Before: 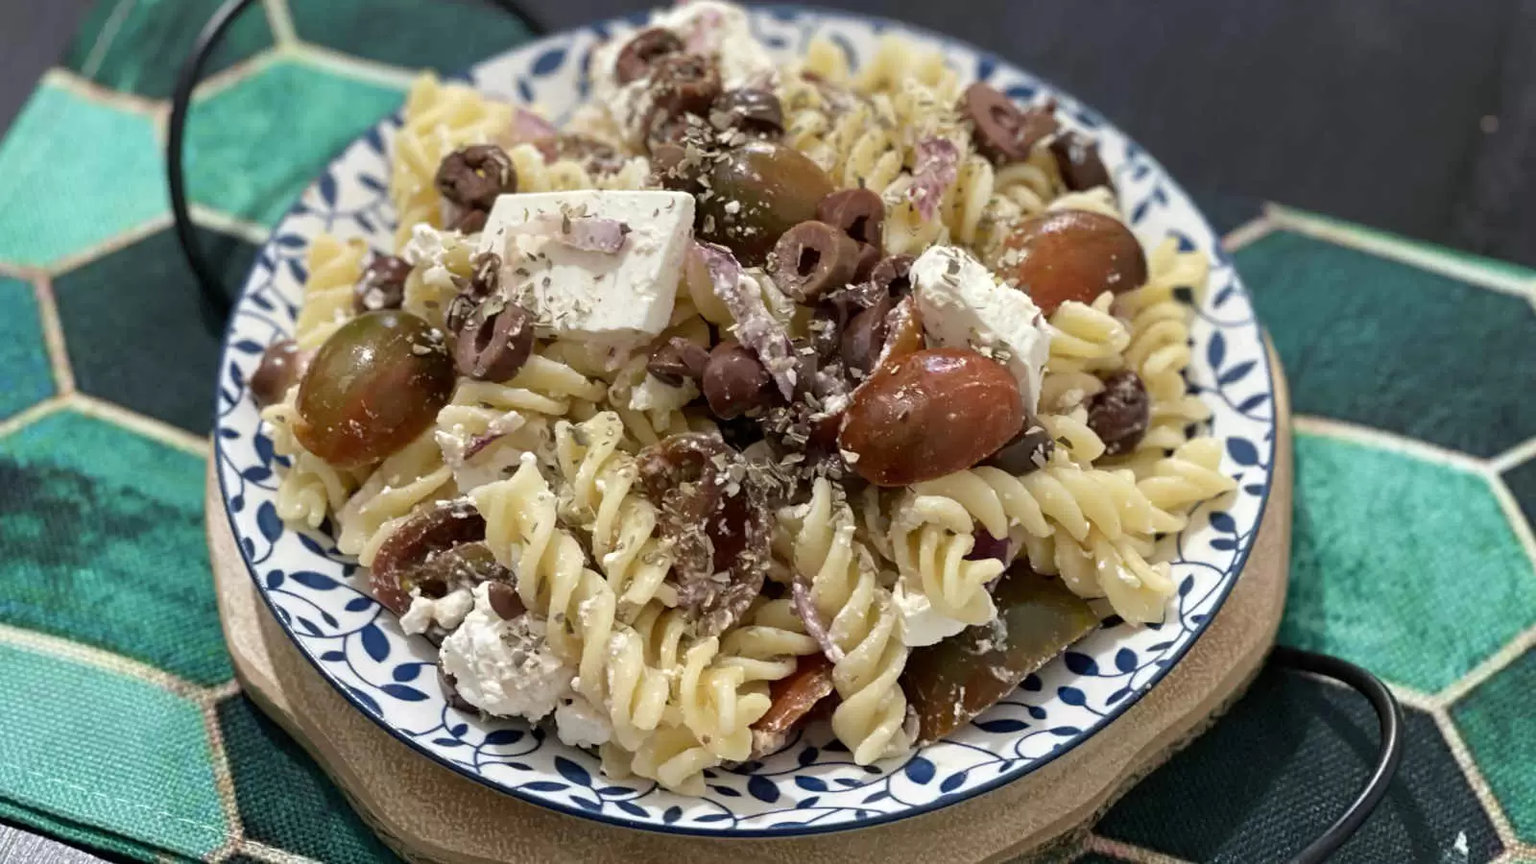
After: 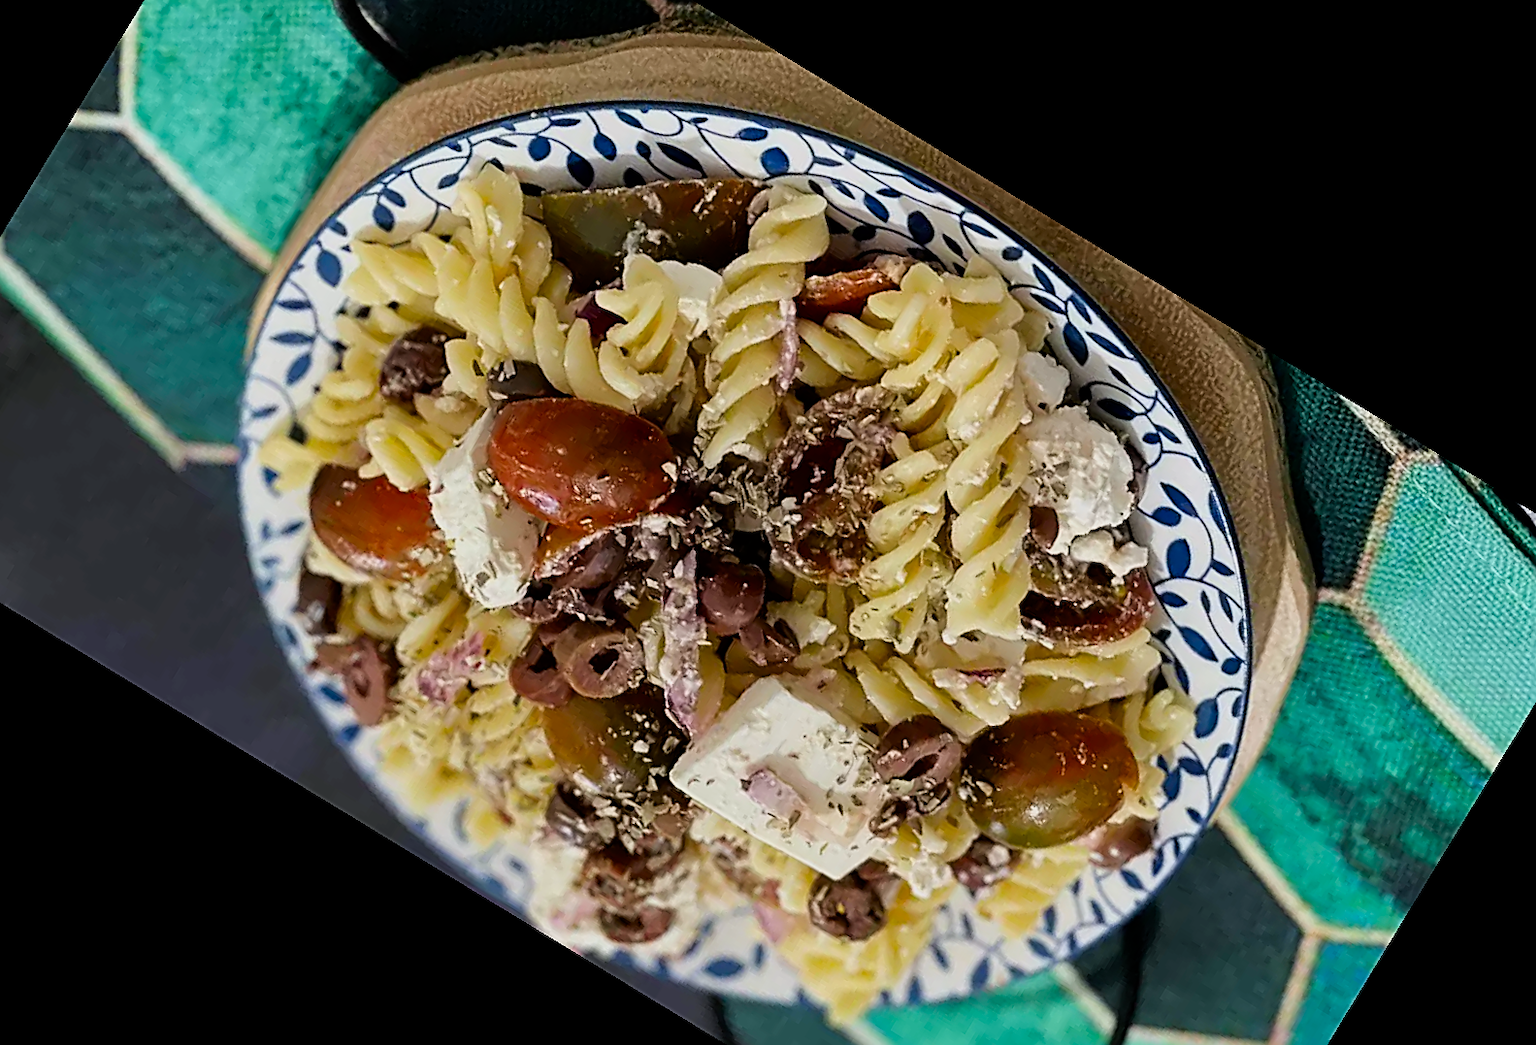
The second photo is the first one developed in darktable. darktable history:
filmic rgb: white relative exposure 3.8 EV, hardness 4.35
color balance rgb: perceptual saturation grading › global saturation 8.89%, saturation formula JzAzBz (2021)
vibrance: on, module defaults
contrast brightness saturation: contrast 0.09, saturation 0.28
crop and rotate: angle 148.68°, left 9.111%, top 15.603%, right 4.588%, bottom 17.041%
sharpen: amount 1
